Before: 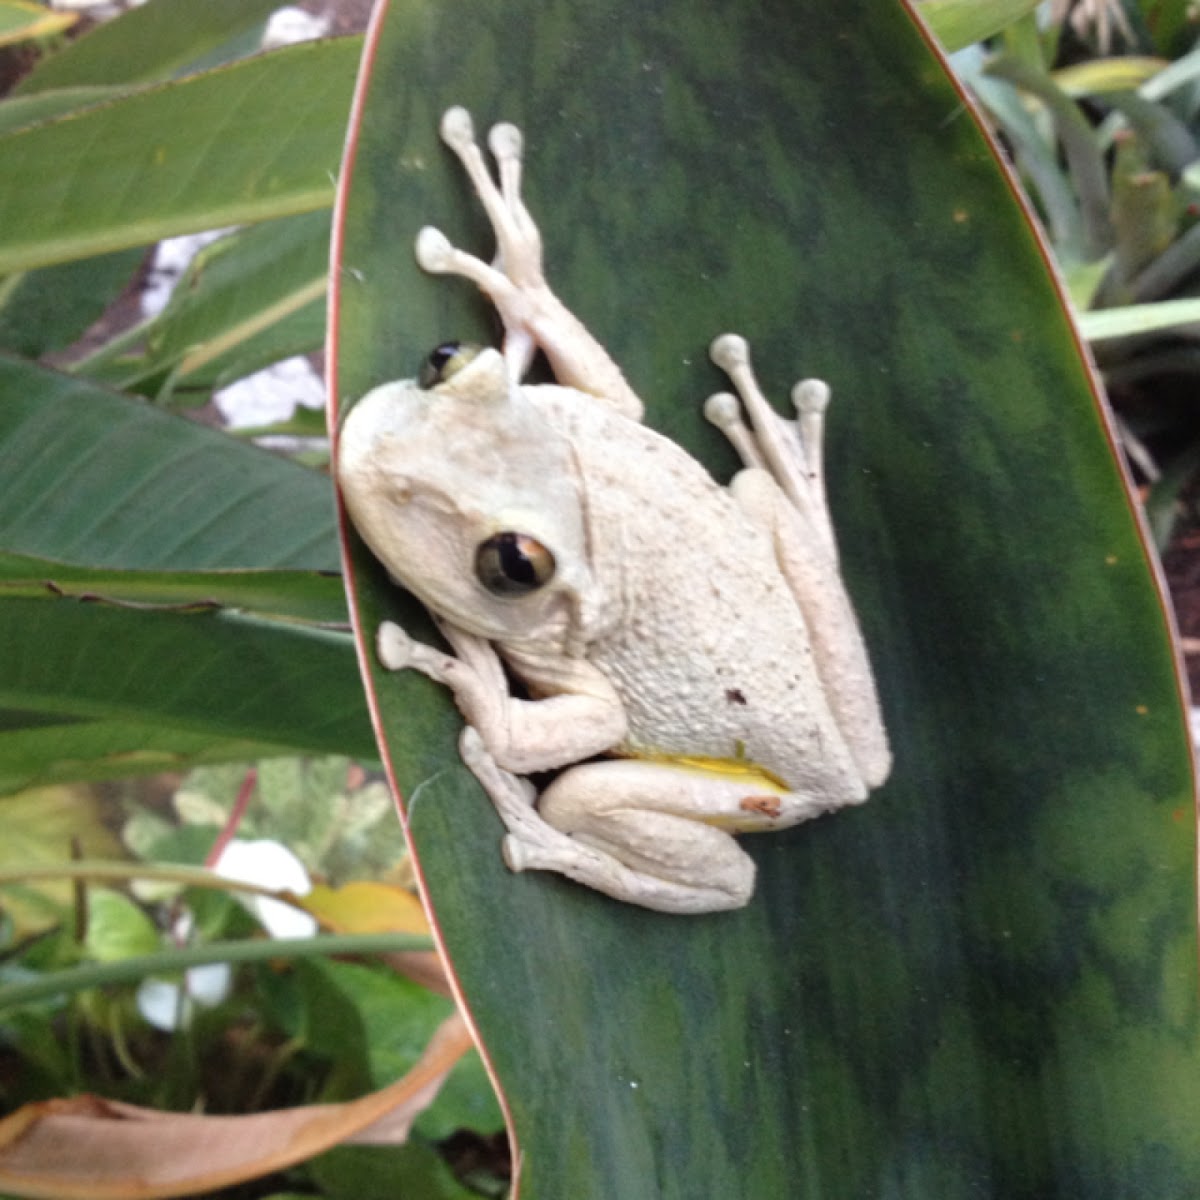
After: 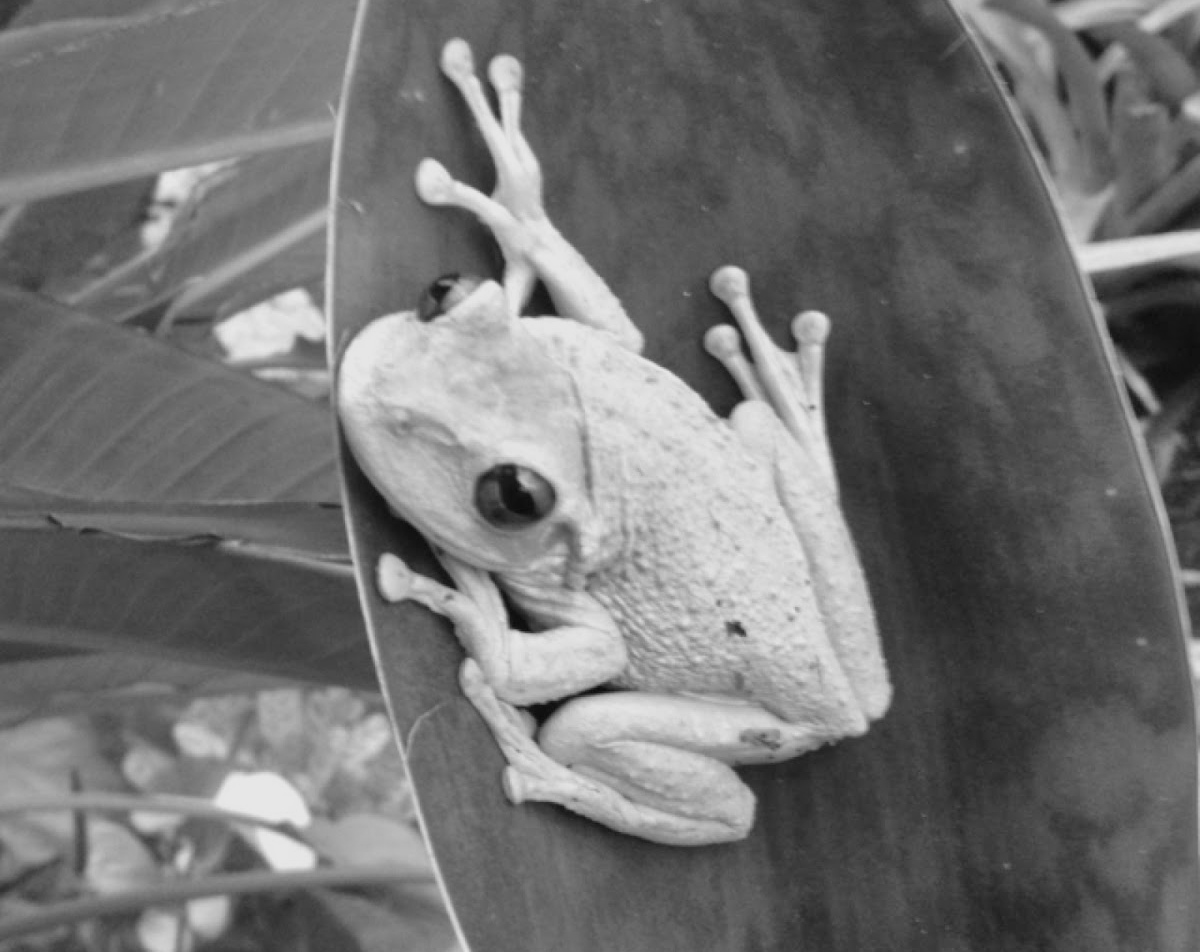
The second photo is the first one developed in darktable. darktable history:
monochrome: on, module defaults
color balance: contrast -15%
shadows and highlights: shadows 52.42, soften with gaussian
crop and rotate: top 5.667%, bottom 14.937%
